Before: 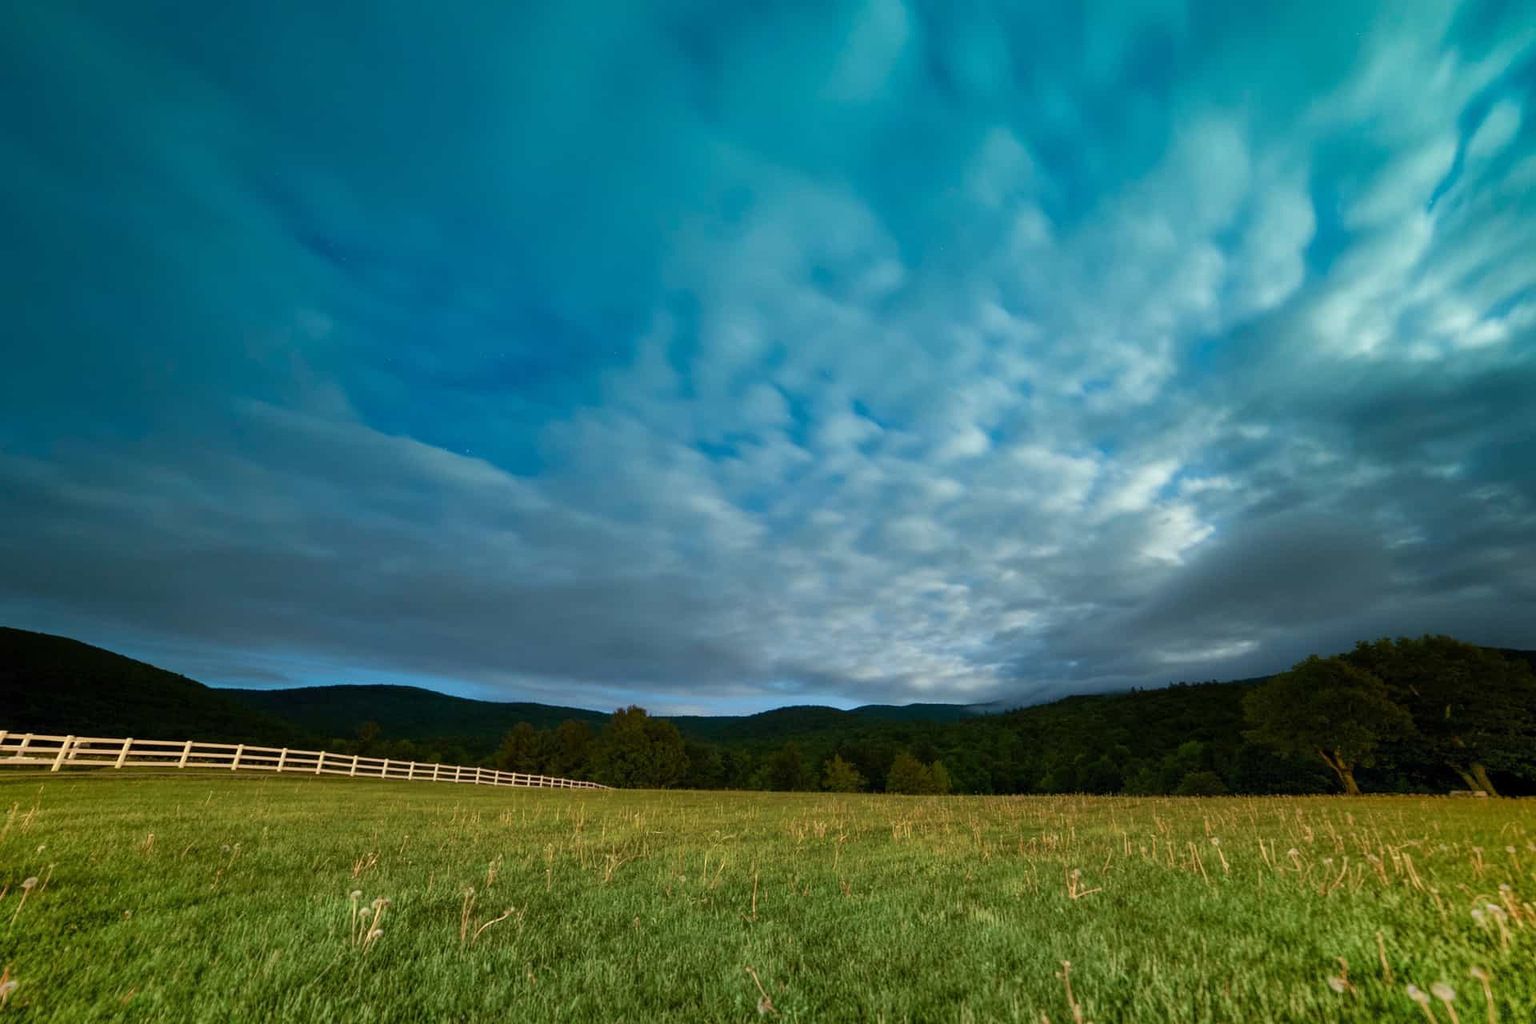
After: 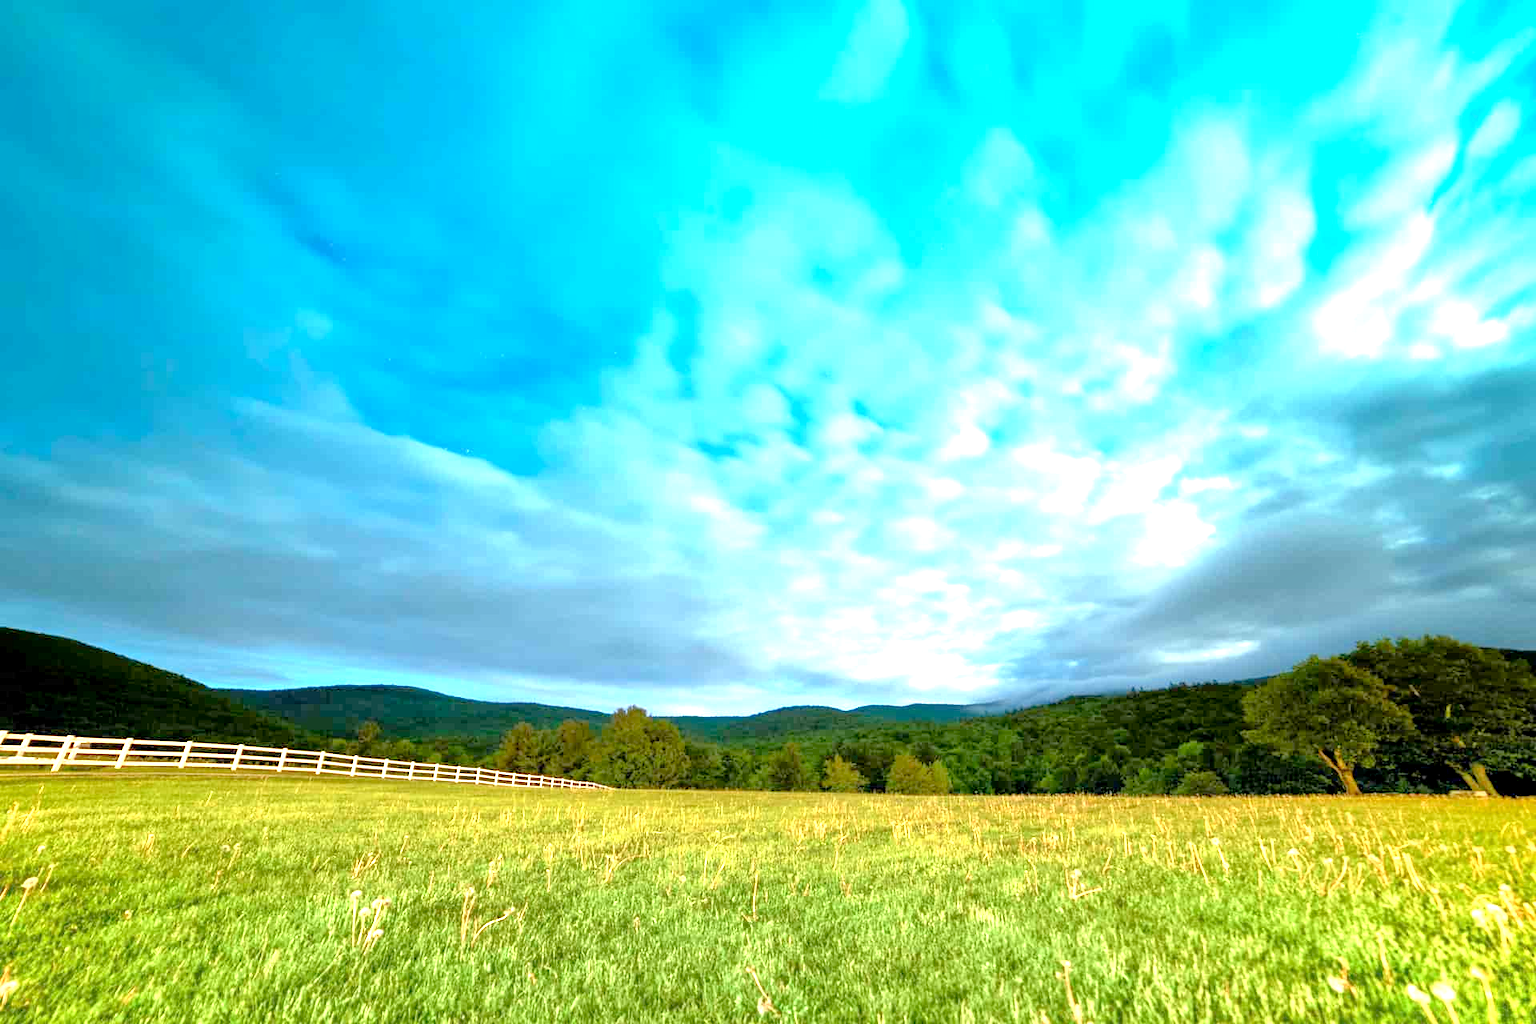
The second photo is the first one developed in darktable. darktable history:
exposure: black level correction 0.001, exposure 2 EV, compensate highlight preservation false
tone equalizer: -7 EV 0.15 EV, -6 EV 0.6 EV, -5 EV 1.15 EV, -4 EV 1.33 EV, -3 EV 1.15 EV, -2 EV 0.6 EV, -1 EV 0.15 EV, mask exposure compensation -0.5 EV
